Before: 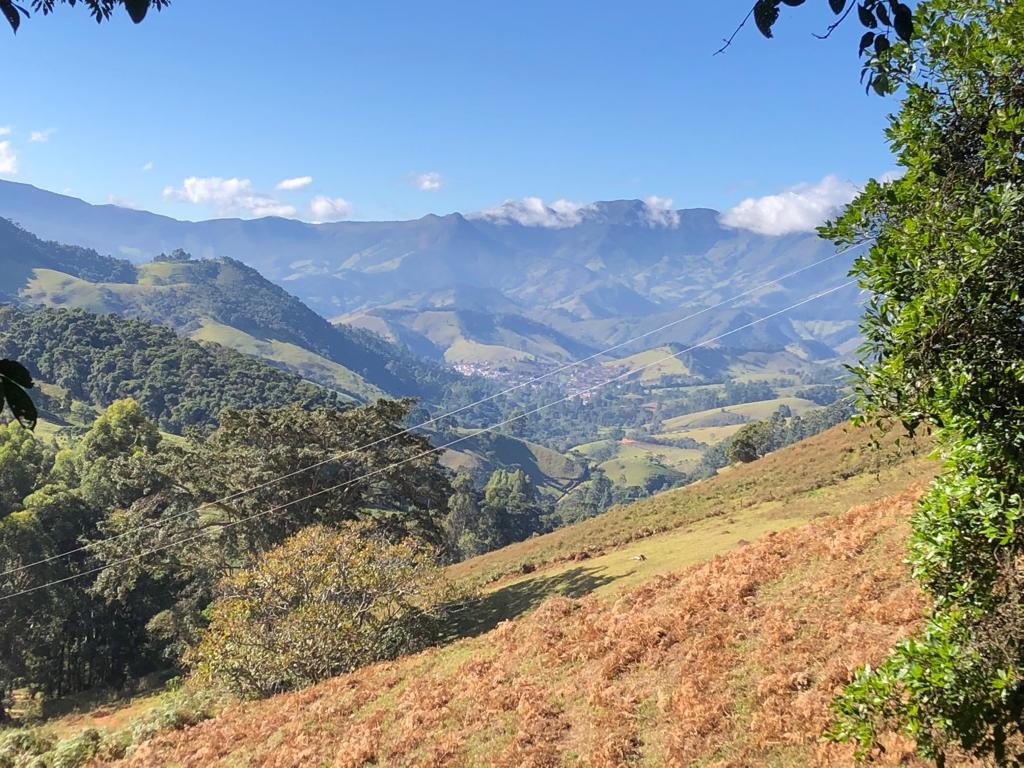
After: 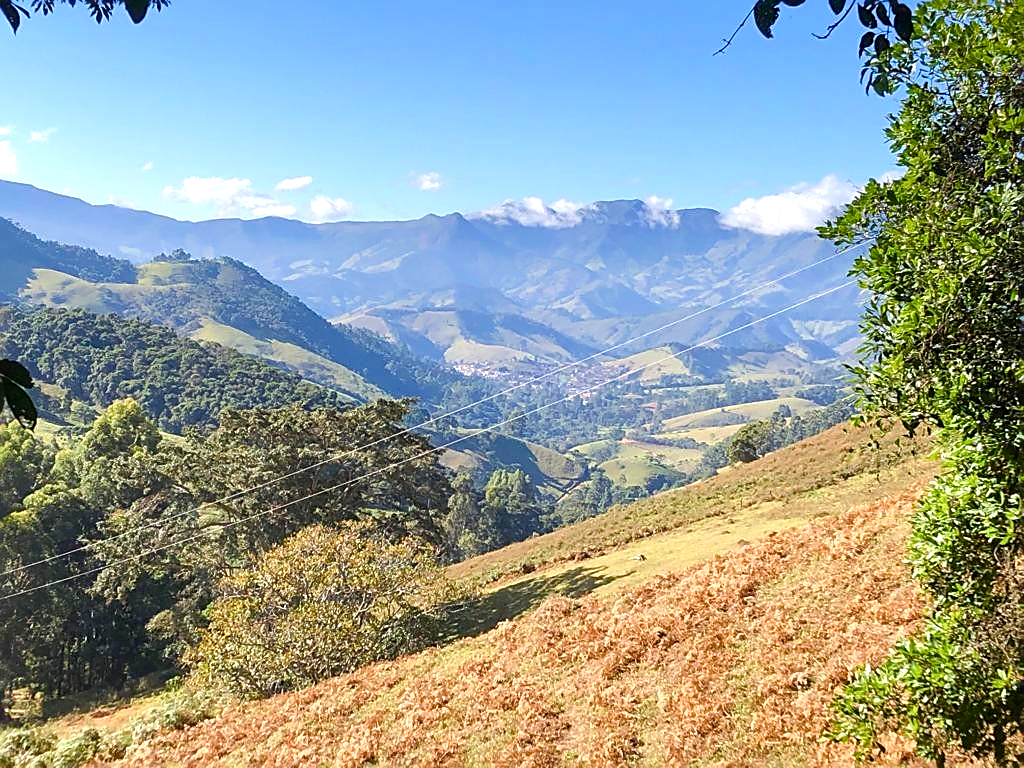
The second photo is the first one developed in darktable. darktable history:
sharpen: on, module defaults
color balance rgb: perceptual saturation grading › global saturation 25%, perceptual saturation grading › highlights -50%, perceptual saturation grading › shadows 30%, perceptual brilliance grading › global brilliance 12%, global vibrance 20%
